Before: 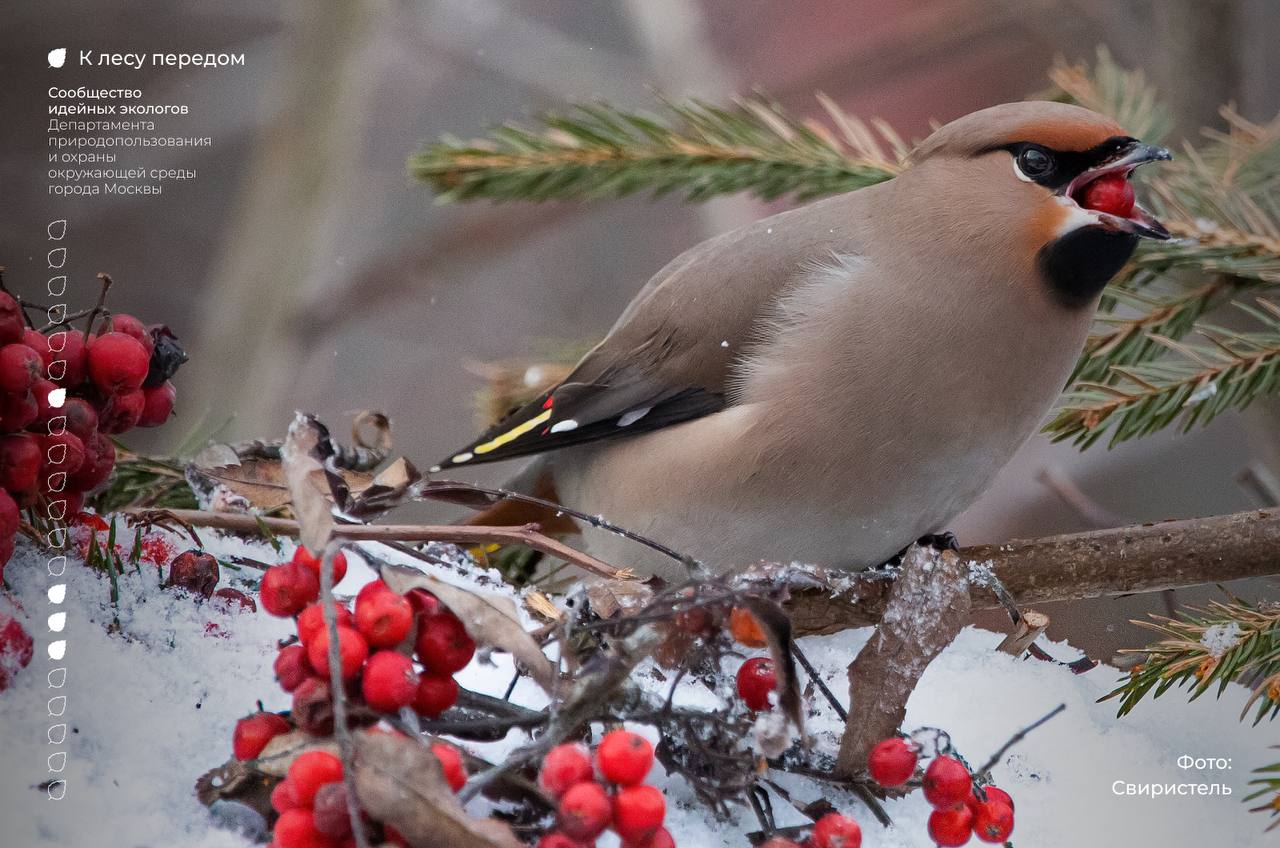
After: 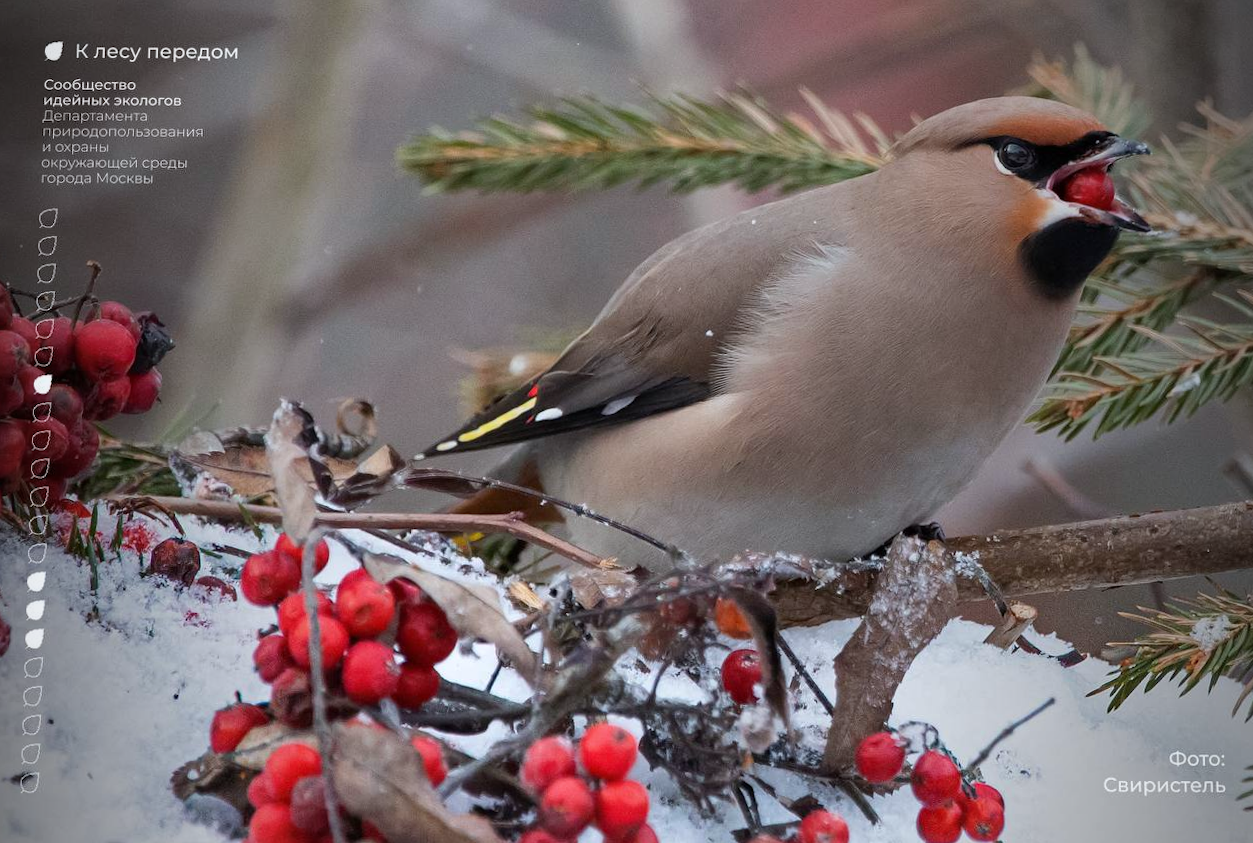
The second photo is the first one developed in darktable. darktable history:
rotate and perspective: rotation 0.226°, lens shift (vertical) -0.042, crop left 0.023, crop right 0.982, crop top 0.006, crop bottom 0.994
white balance: red 0.982, blue 1.018
vignetting: fall-off radius 60.65%
